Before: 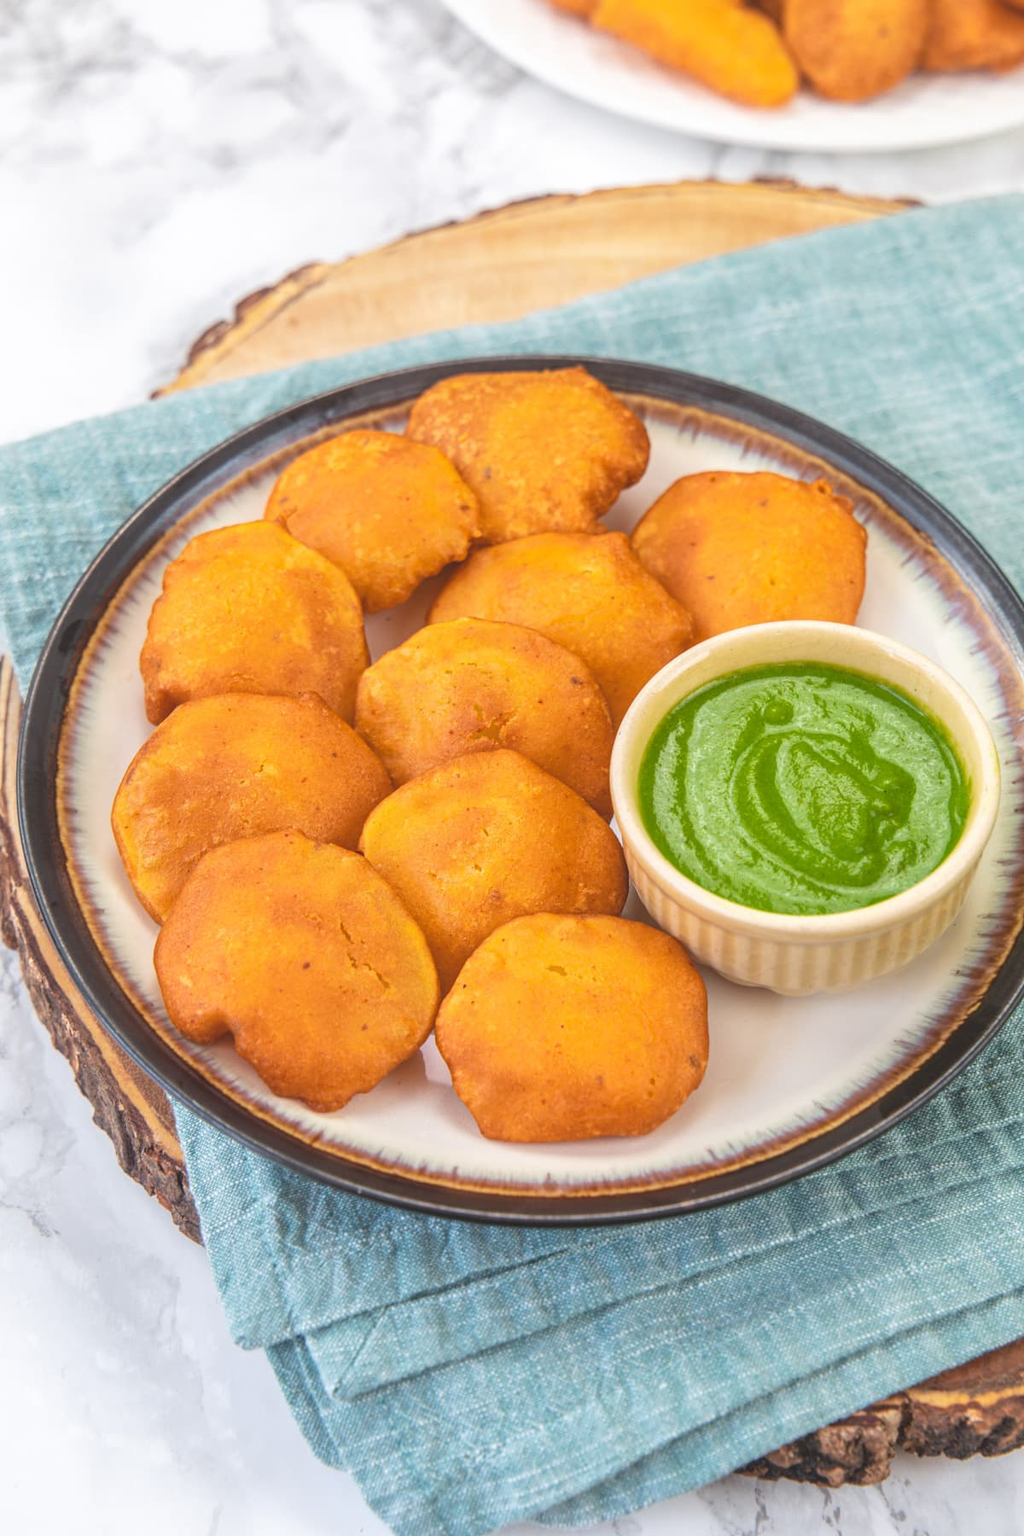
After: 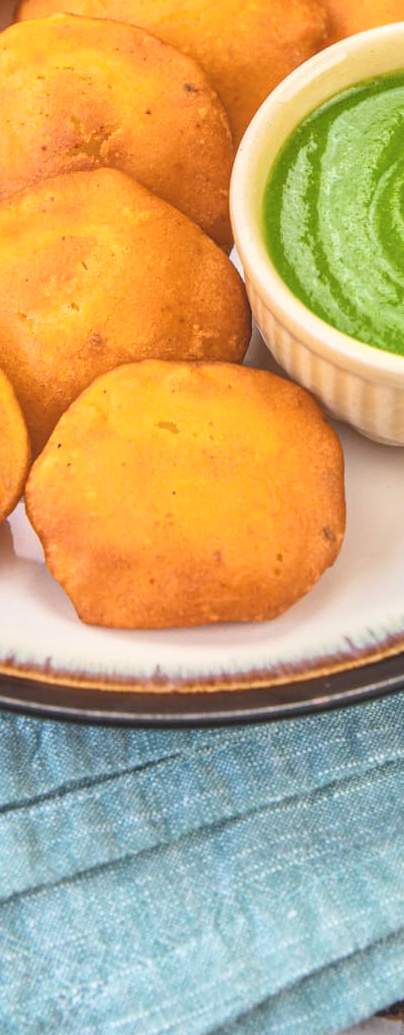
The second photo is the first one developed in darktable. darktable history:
crop: left 40.476%, top 39.45%, right 25.83%, bottom 3.039%
contrast brightness saturation: contrast 0.147, brightness 0.051
